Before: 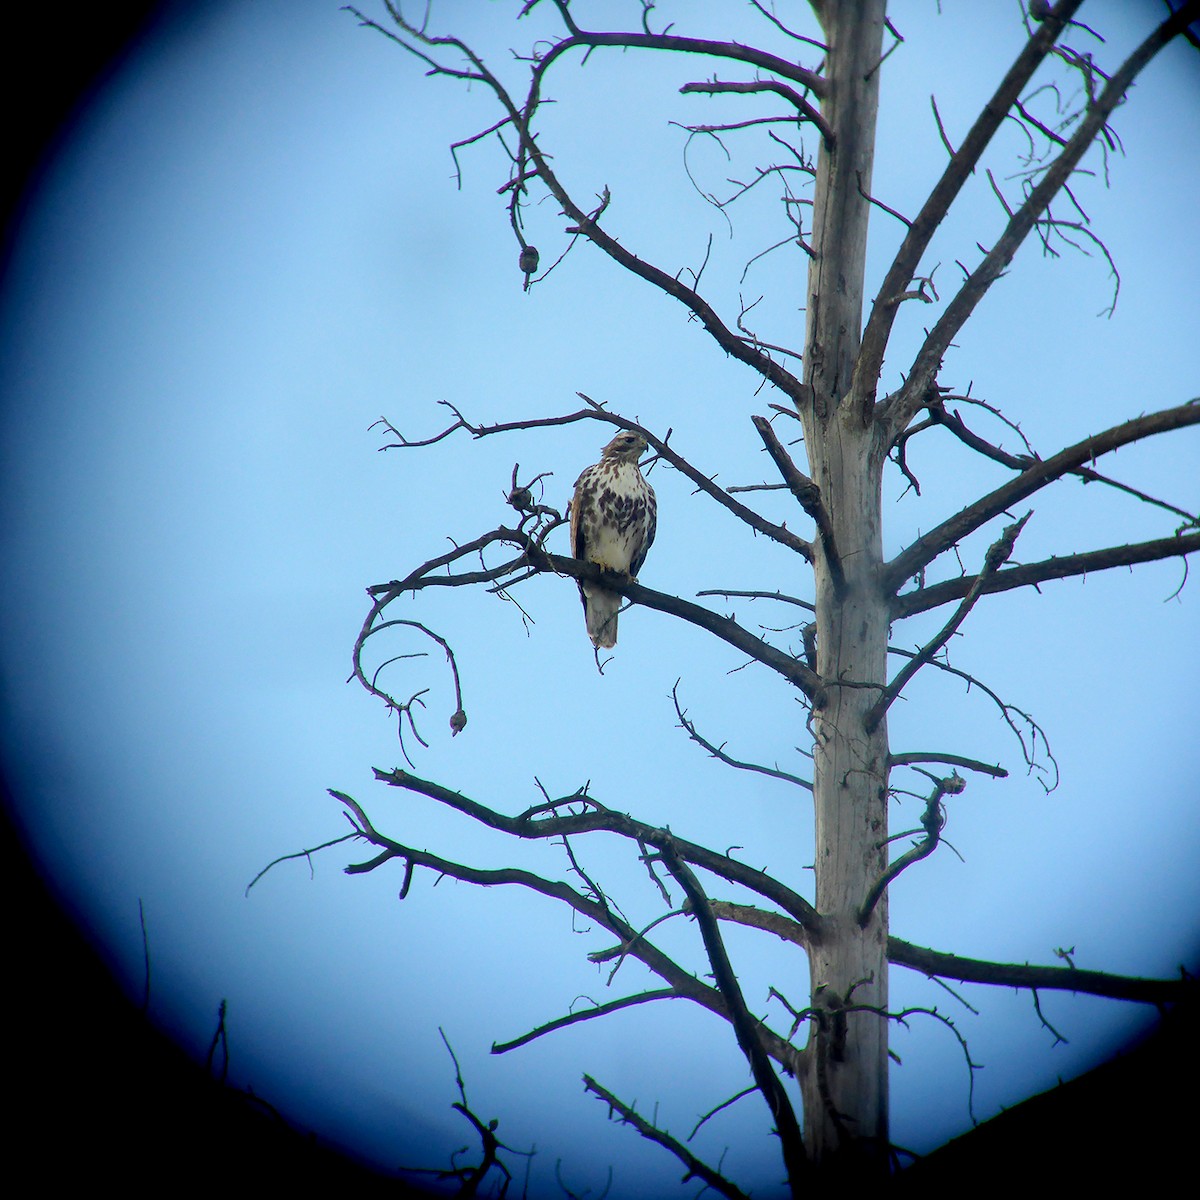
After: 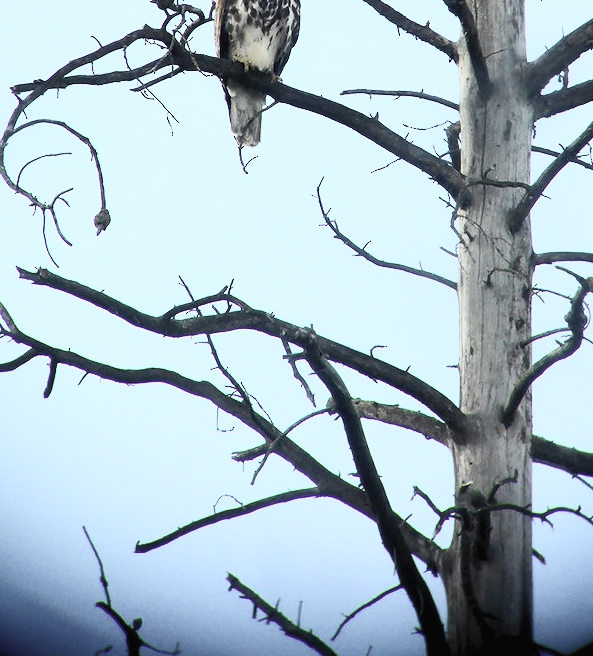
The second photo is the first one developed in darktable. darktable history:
filmic rgb: black relative exposure -8.15 EV, white relative exposure 3.76 EV, hardness 4.46
crop: left 29.672%, top 41.786%, right 20.851%, bottom 3.487%
contrast brightness saturation: contrast 0.57, brightness 0.57, saturation -0.34
